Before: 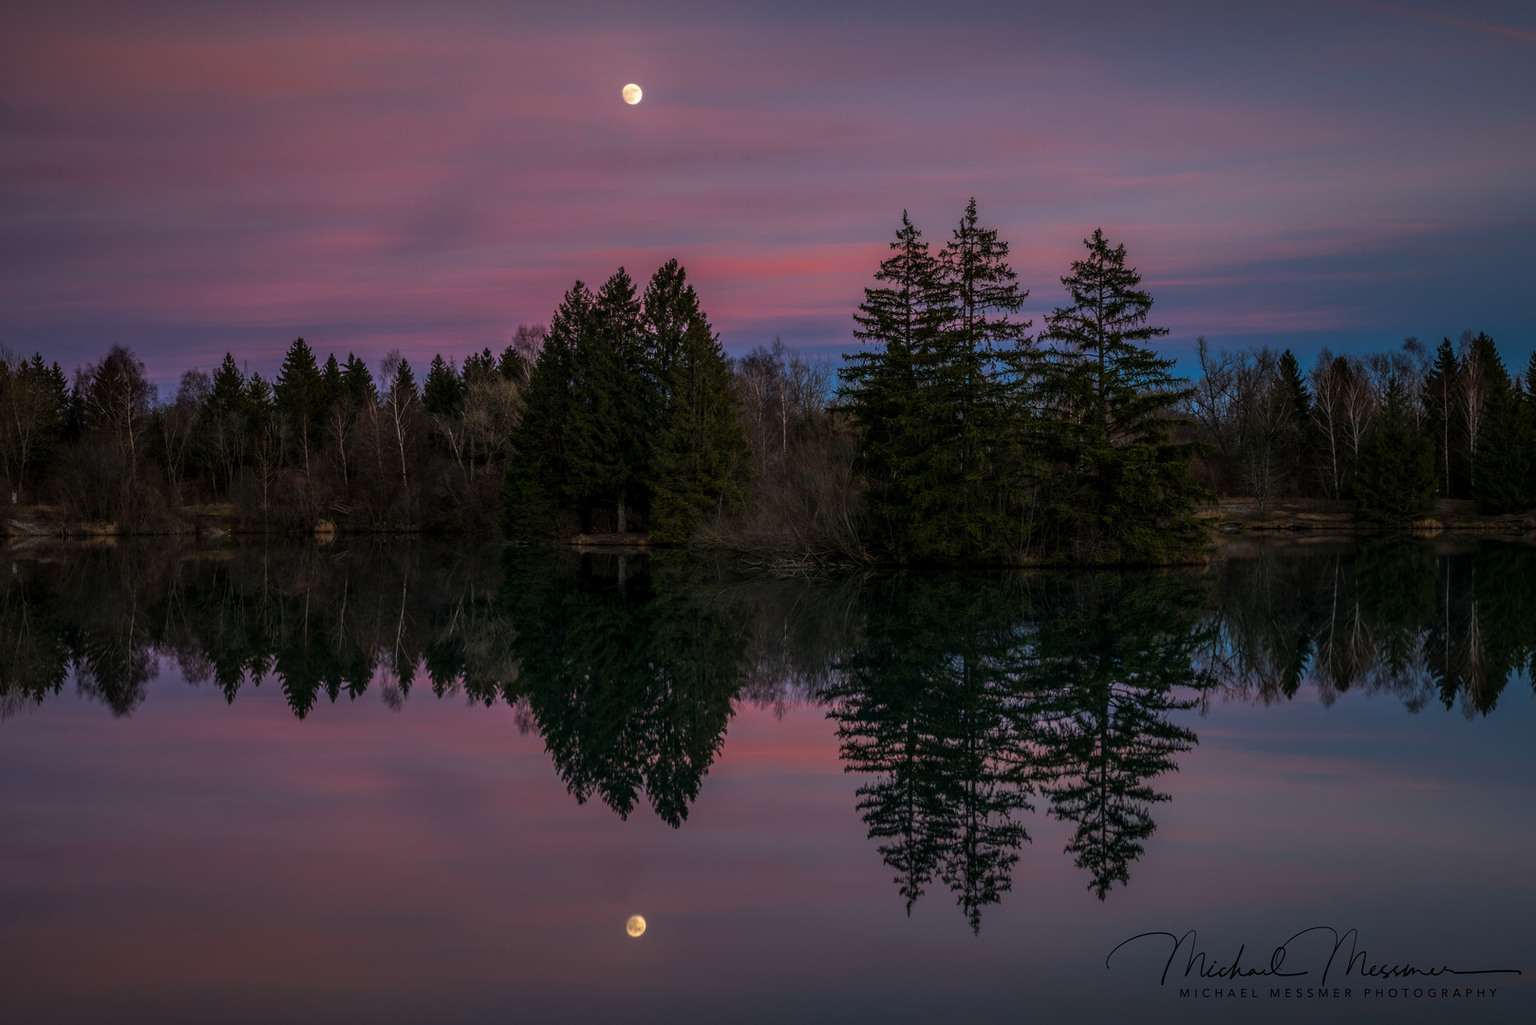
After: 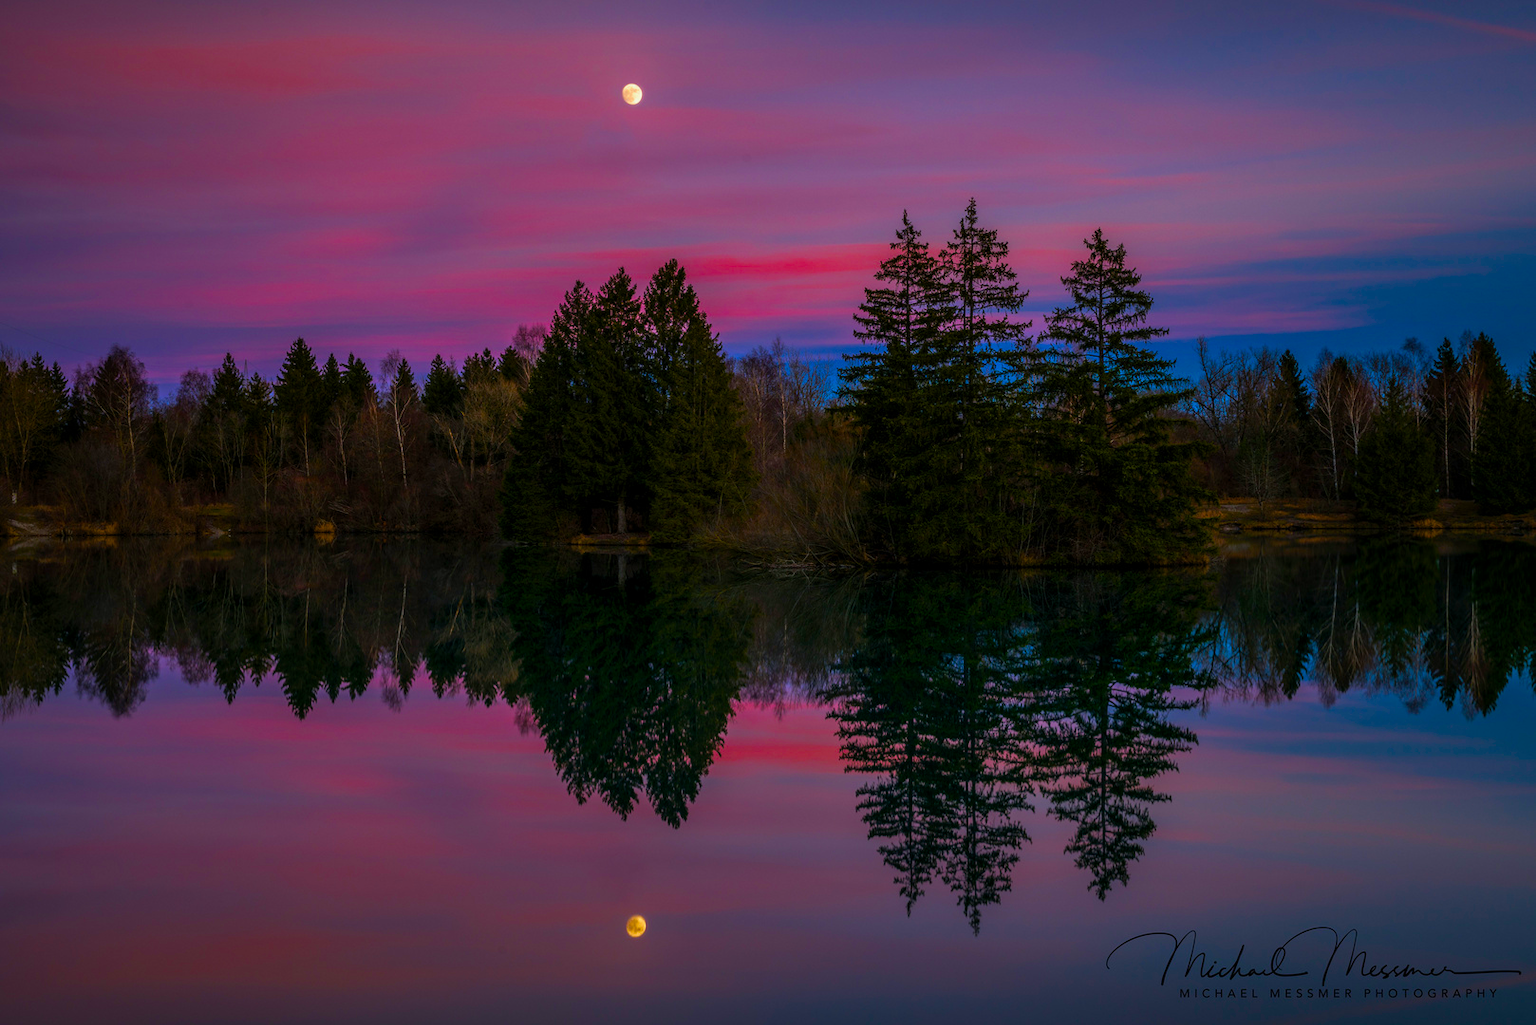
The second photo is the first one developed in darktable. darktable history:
levels: levels [0, 0.498, 1]
color balance rgb: shadows lift › chroma 1.01%, shadows lift › hue 241.21°, linear chroma grading › global chroma 25.072%, perceptual saturation grading › global saturation 55.14%, perceptual saturation grading › highlights -50.216%, perceptual saturation grading › mid-tones 39.51%, perceptual saturation grading › shadows 30.394%, global vibrance 20%
exposure: exposure -0.142 EV, compensate highlight preservation false
